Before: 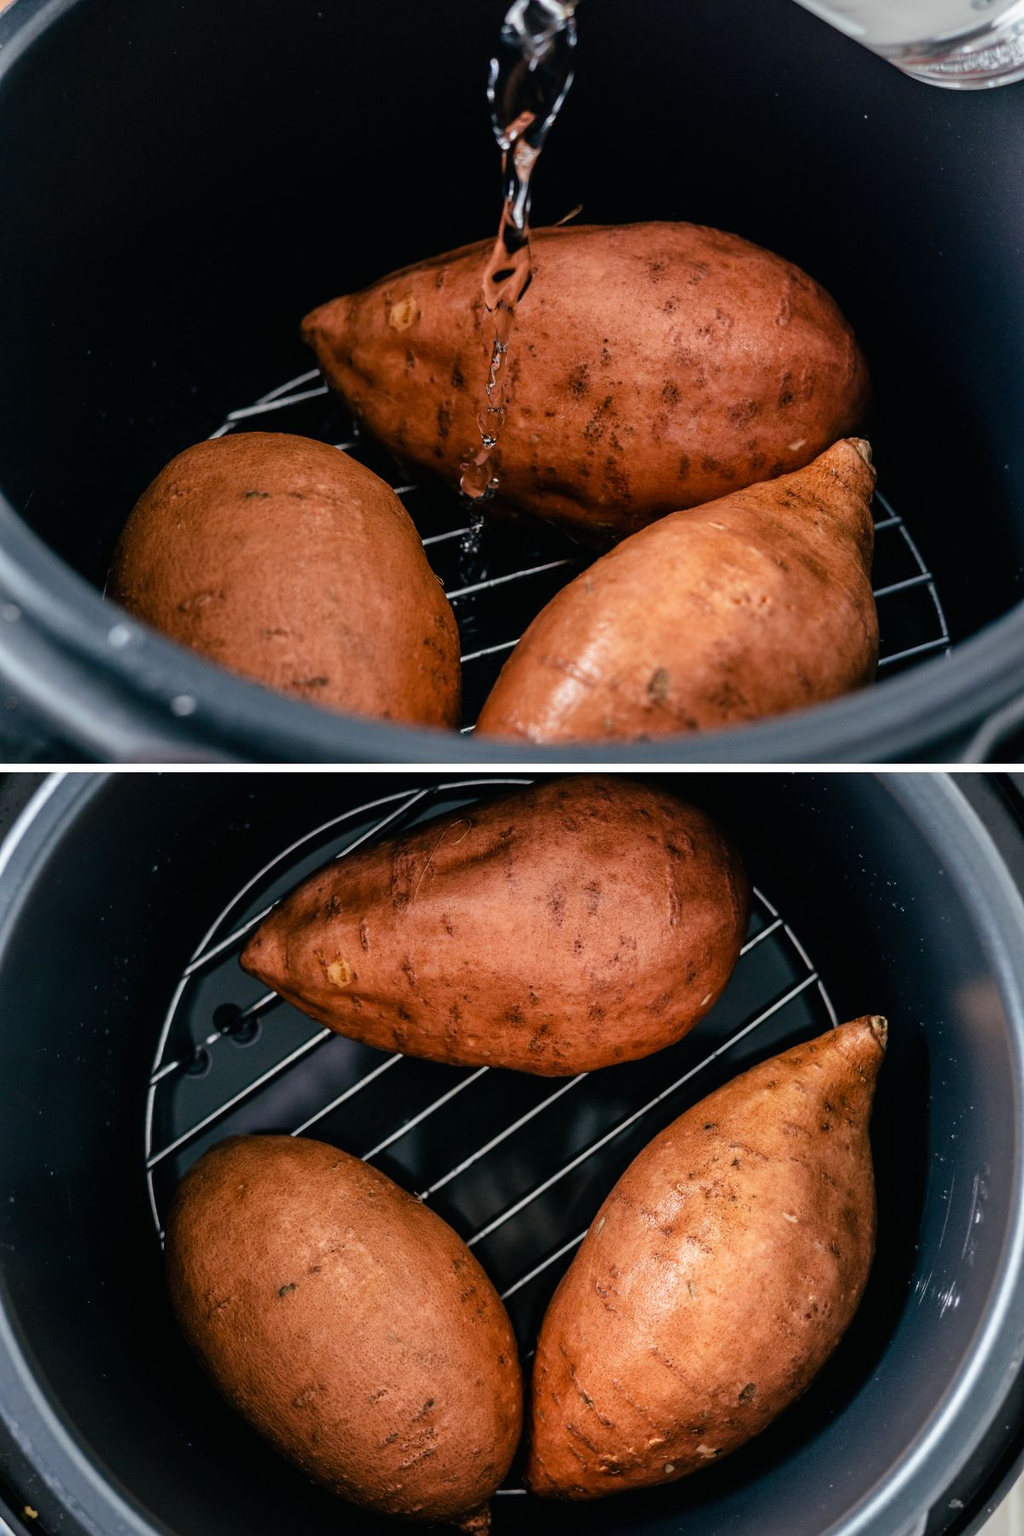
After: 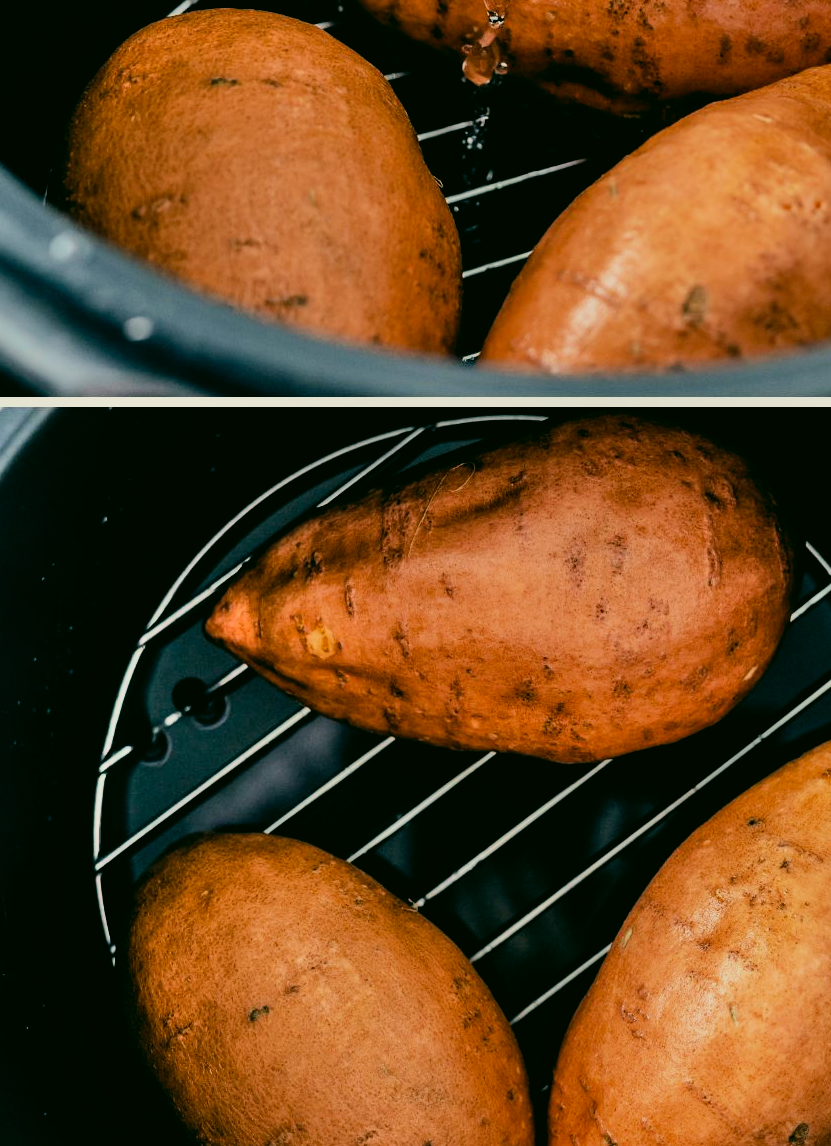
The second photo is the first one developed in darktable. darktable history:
color balance: contrast 8.5%, output saturation 105%
shadows and highlights: shadows 49, highlights -41, soften with gaussian
filmic rgb: black relative exposure -8.42 EV, white relative exposure 4.68 EV, hardness 3.82, color science v6 (2022)
color correction: highlights a* -0.482, highlights b* 9.48, shadows a* -9.48, shadows b* 0.803
crop: left 6.488%, top 27.668%, right 24.183%, bottom 8.656%
